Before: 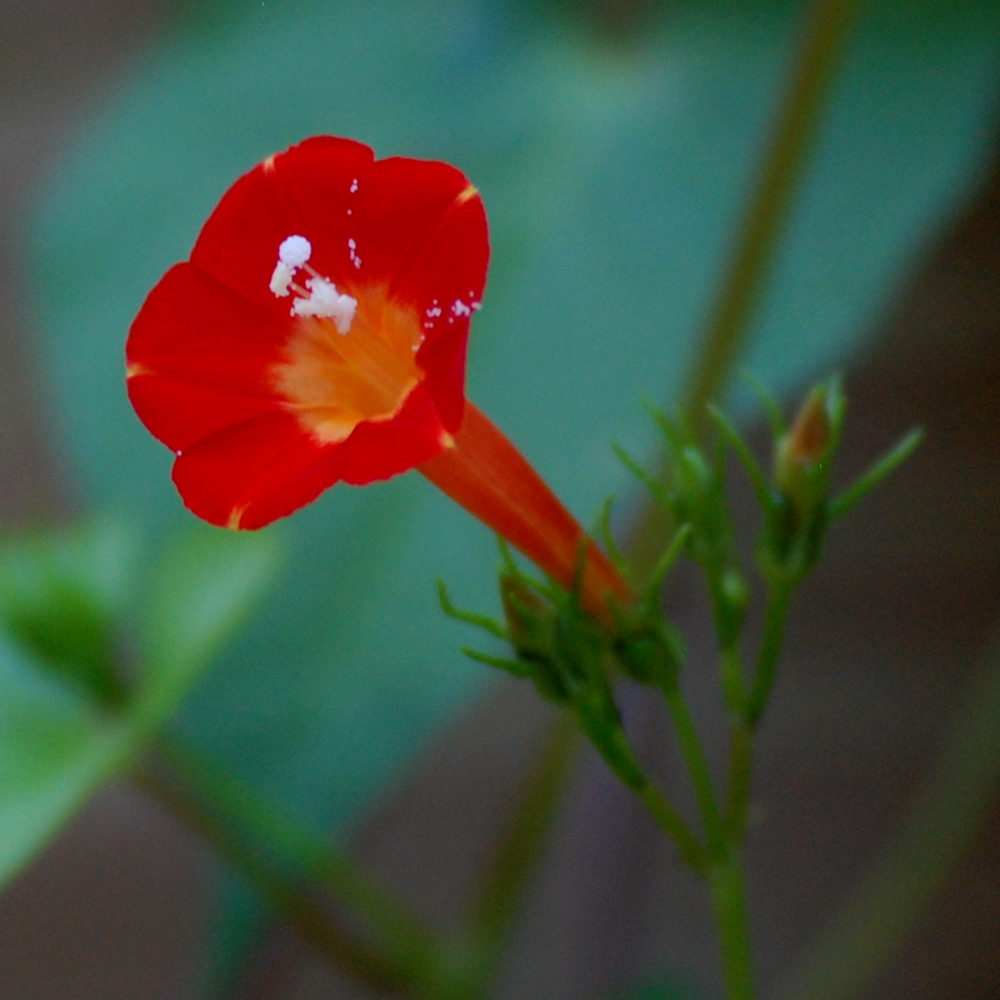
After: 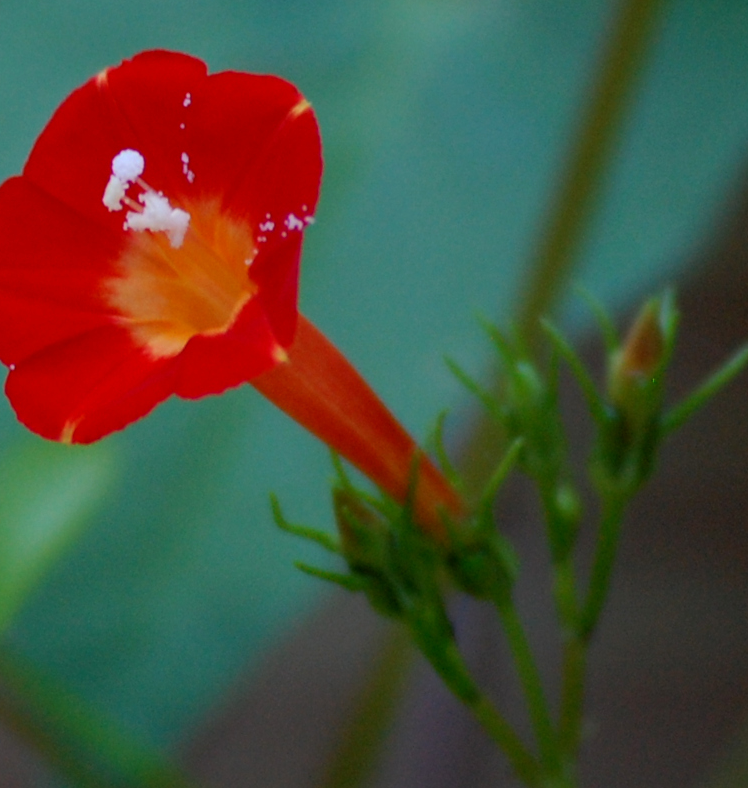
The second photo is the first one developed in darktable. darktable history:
tone equalizer: on, module defaults
crop: left 16.768%, top 8.653%, right 8.362%, bottom 12.485%
